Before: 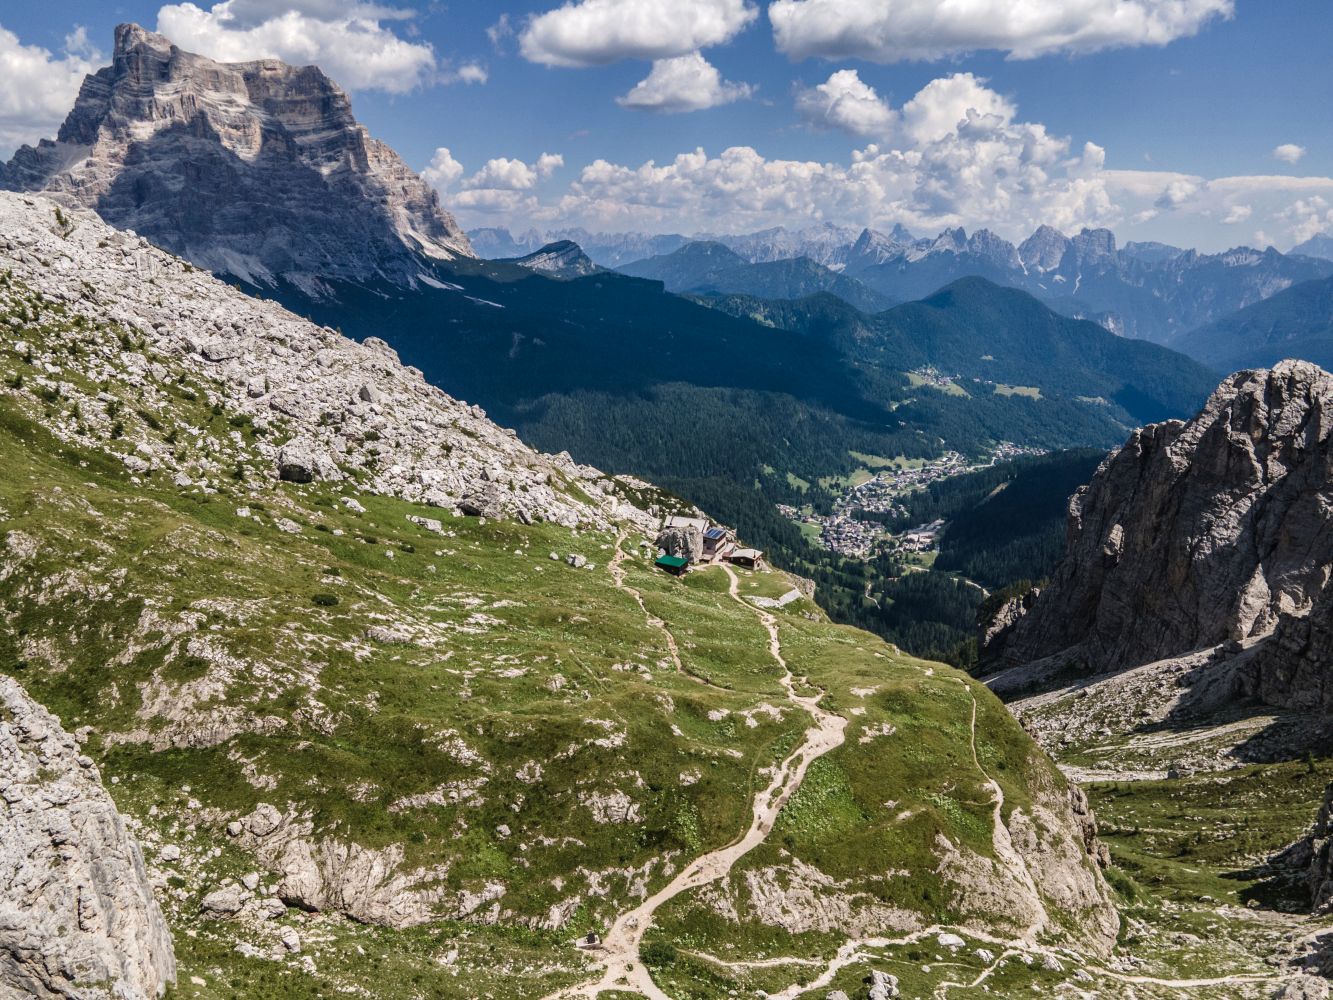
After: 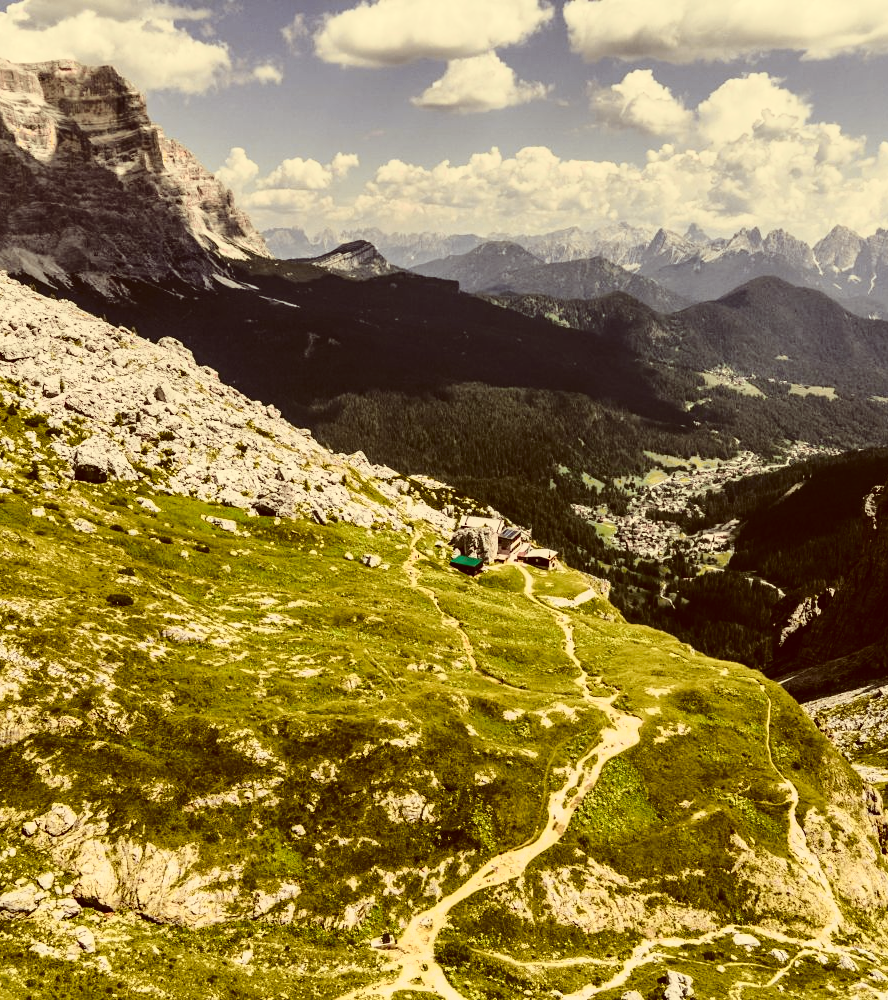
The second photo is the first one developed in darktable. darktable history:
contrast brightness saturation: contrast 0.22
color correction: highlights a* 1.12, highlights b* 24.26, shadows a* 15.58, shadows b* 24.26
tone curve: curves: ch0 [(0, 0.015) (0.084, 0.074) (0.162, 0.165) (0.304, 0.382) (0.466, 0.576) (0.654, 0.741) (0.848, 0.906) (0.984, 0.963)]; ch1 [(0, 0) (0.34, 0.235) (0.46, 0.46) (0.515, 0.502) (0.553, 0.567) (0.764, 0.815) (1, 1)]; ch2 [(0, 0) (0.44, 0.458) (0.479, 0.492) (0.524, 0.507) (0.547, 0.579) (0.673, 0.712) (1, 1)], color space Lab, independent channels, preserve colors none
crop: left 15.419%, right 17.914%
